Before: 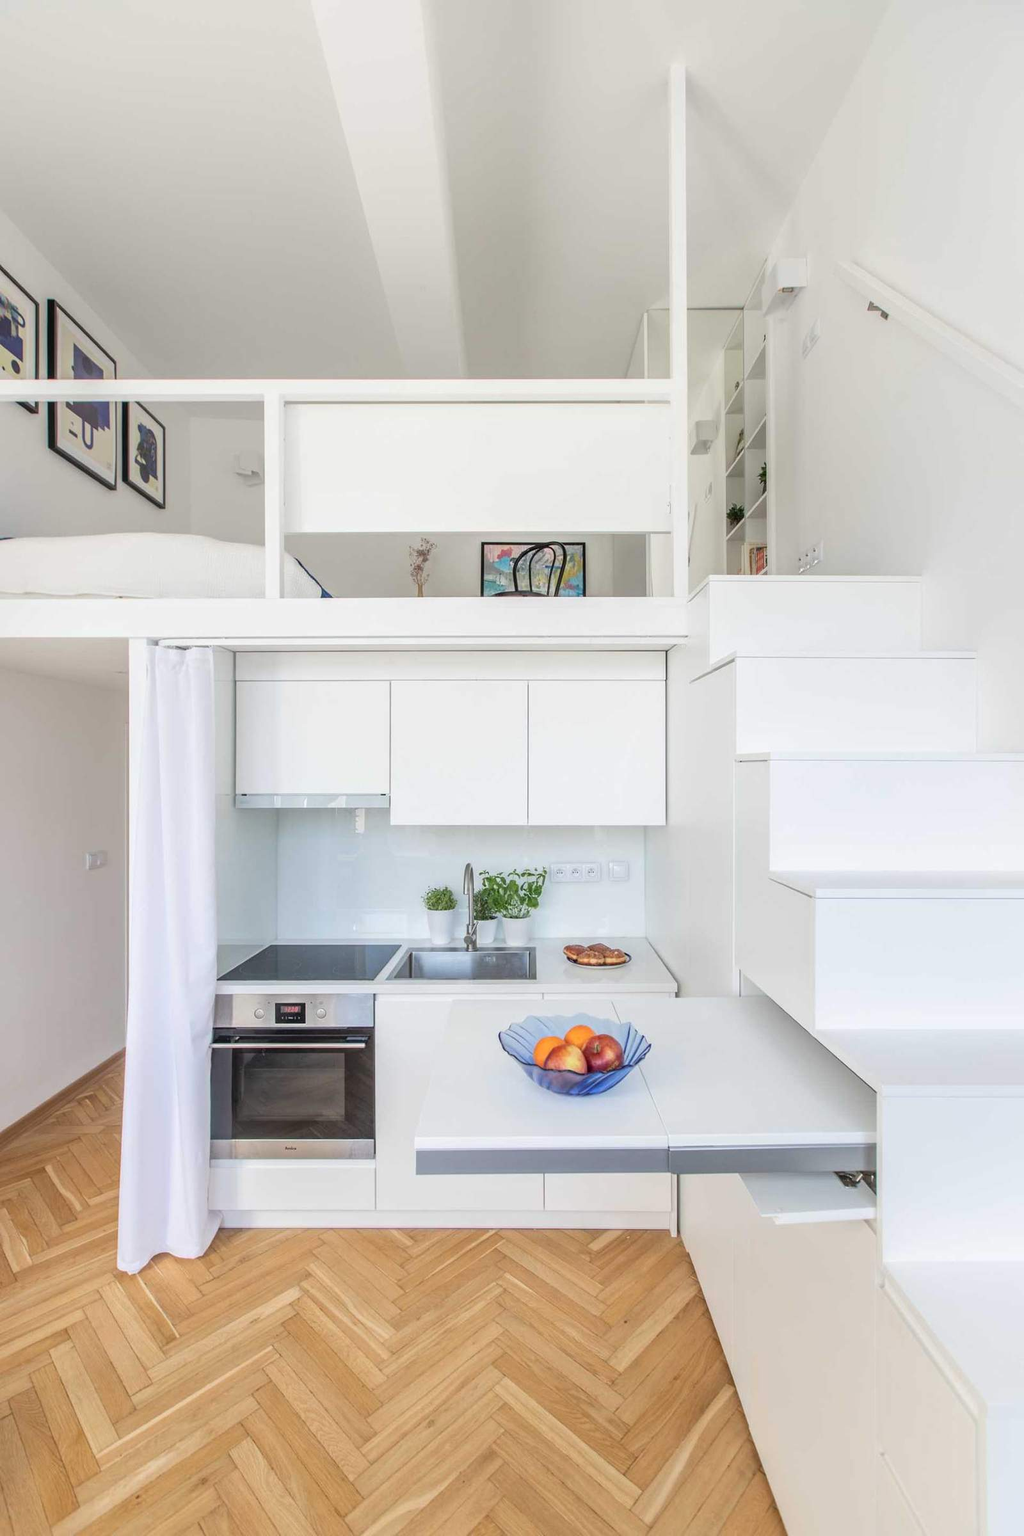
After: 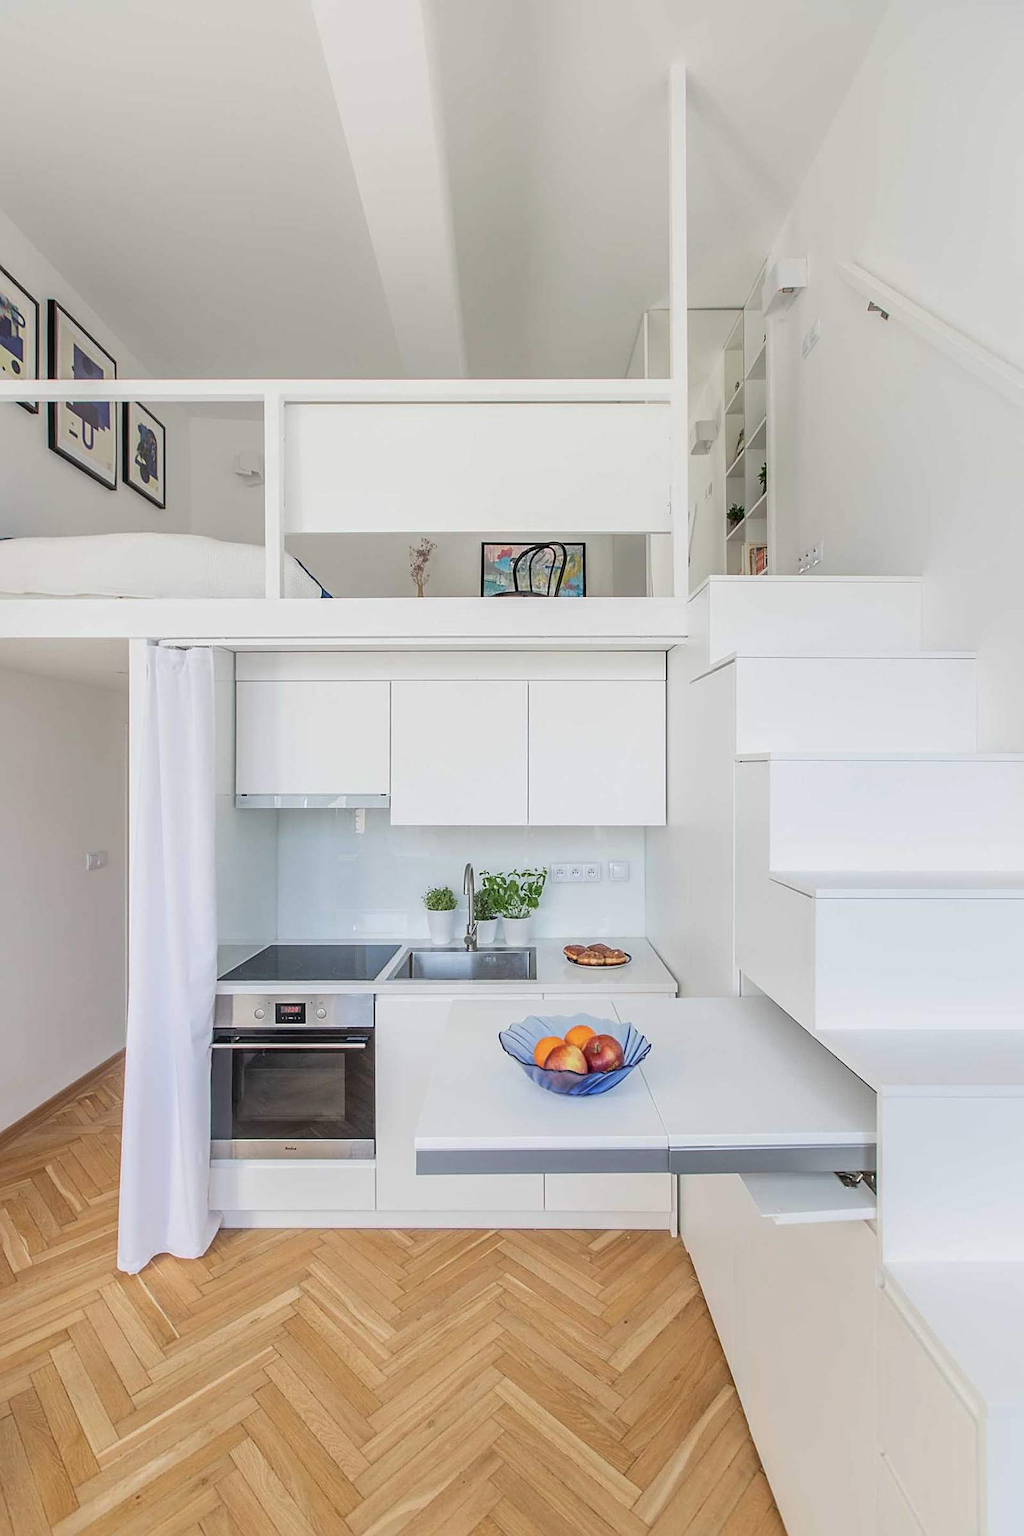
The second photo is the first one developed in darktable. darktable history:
exposure: exposure -0.207 EV, compensate highlight preservation false
sharpen: on, module defaults
